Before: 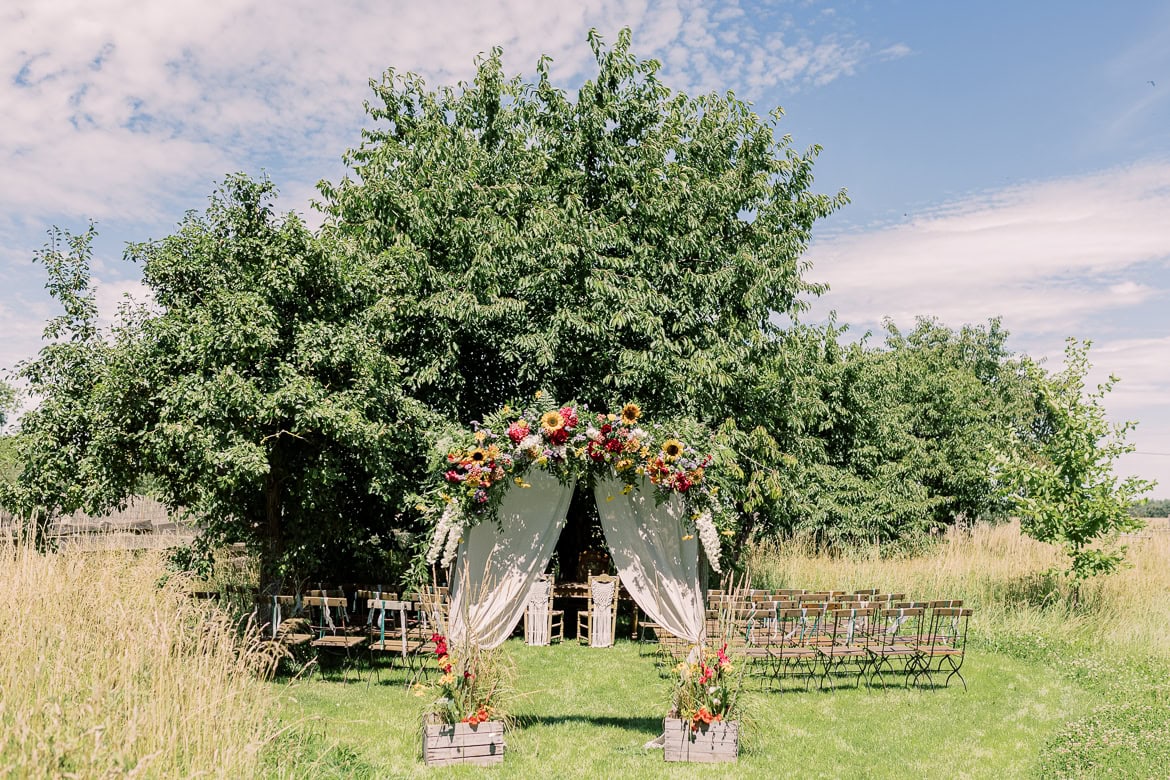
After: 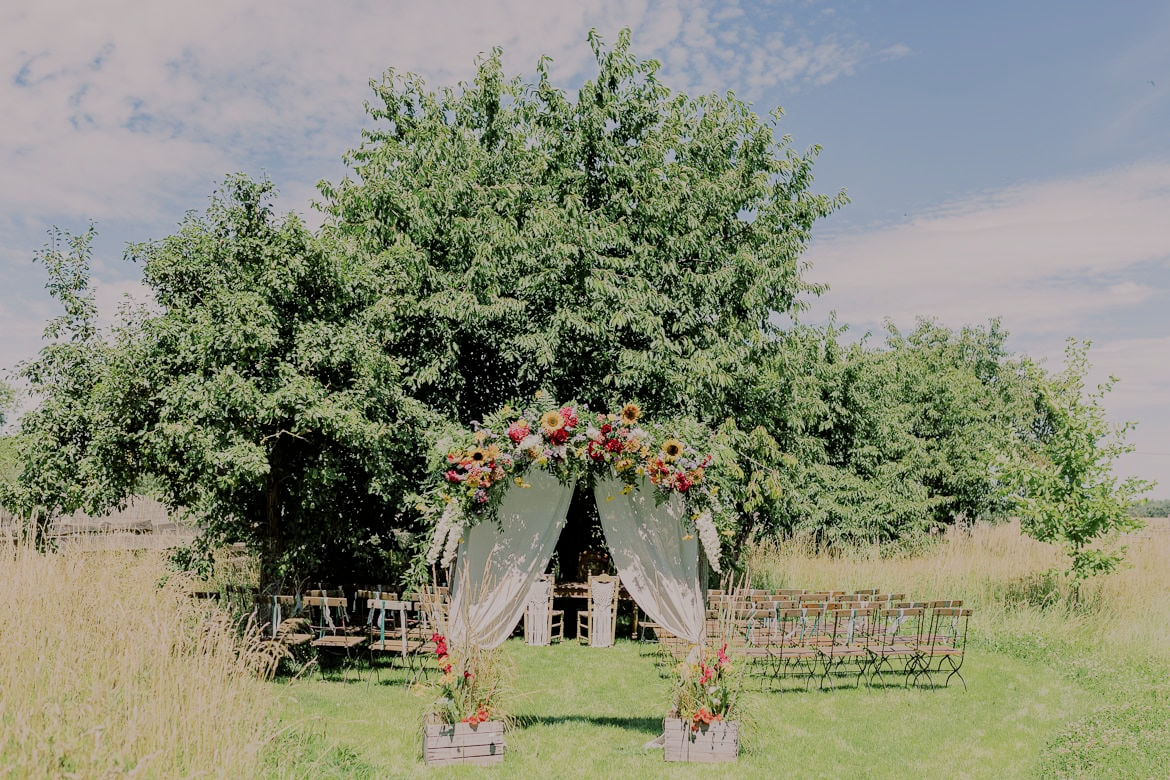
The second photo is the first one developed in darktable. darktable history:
exposure: exposure 0.375 EV, compensate highlight preservation false
filmic rgb: black relative exposure -7.99 EV, white relative exposure 8.04 EV, hardness 2.5, latitude 9.67%, contrast 0.736, highlights saturation mix 8.7%, shadows ↔ highlights balance 1.47%, iterations of high-quality reconstruction 0
